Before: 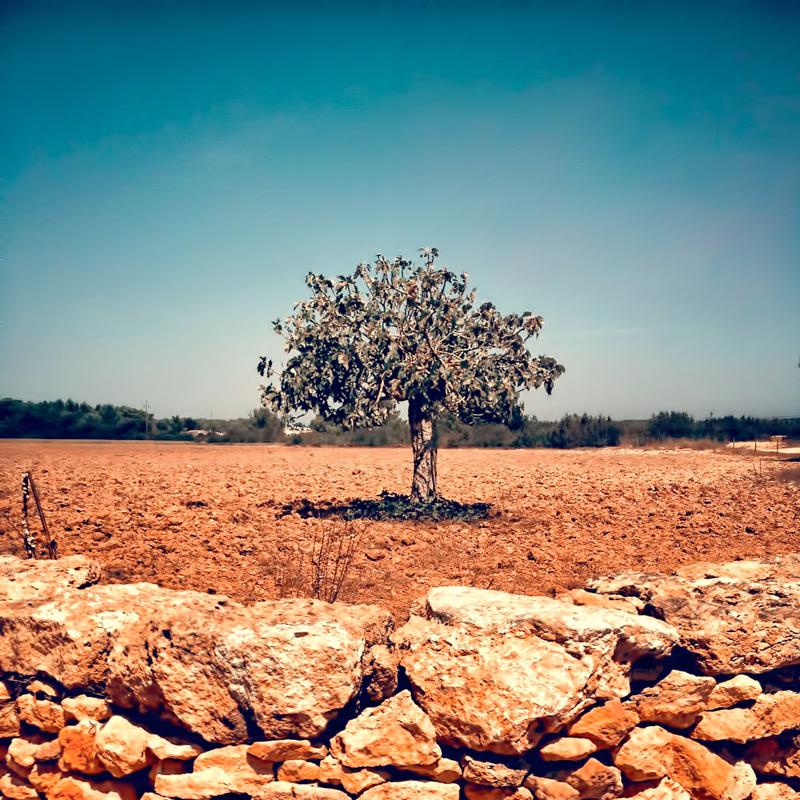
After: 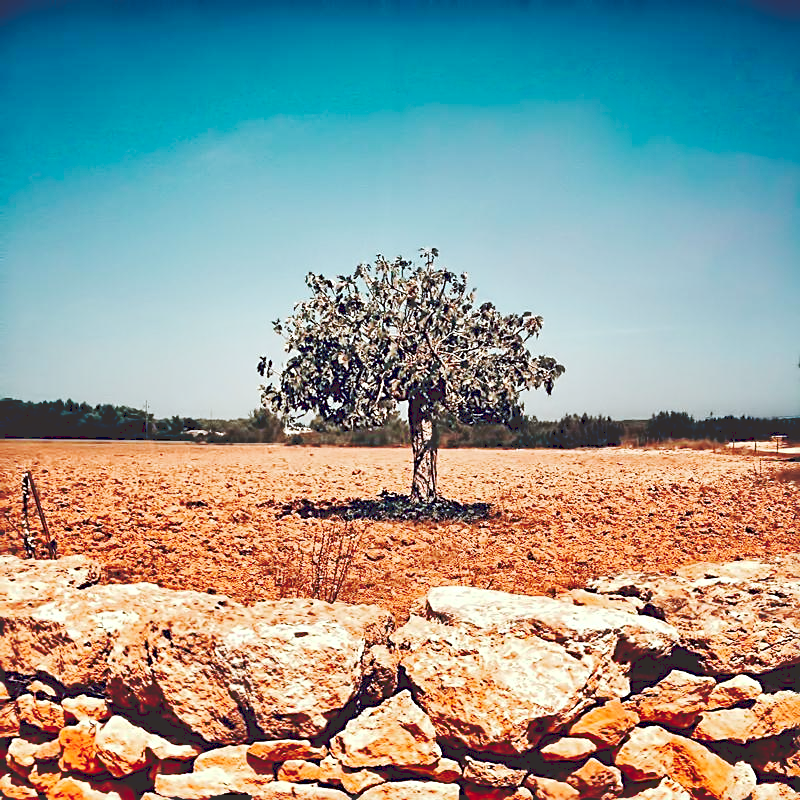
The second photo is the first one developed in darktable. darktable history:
color calibration: x 0.342, y 0.356, temperature 5122 K
shadows and highlights: radius 171.16, shadows 27, white point adjustment 3.13, highlights -67.95, soften with gaussian
tone curve: curves: ch0 [(0, 0) (0.003, 0.195) (0.011, 0.196) (0.025, 0.196) (0.044, 0.196) (0.069, 0.196) (0.1, 0.196) (0.136, 0.197) (0.177, 0.207) (0.224, 0.224) (0.277, 0.268) (0.335, 0.336) (0.399, 0.424) (0.468, 0.533) (0.543, 0.632) (0.623, 0.715) (0.709, 0.789) (0.801, 0.85) (0.898, 0.906) (1, 1)], preserve colors none
sharpen: on, module defaults
color correction: highlights a* -3.28, highlights b* -6.24, shadows a* 3.1, shadows b* 5.19
